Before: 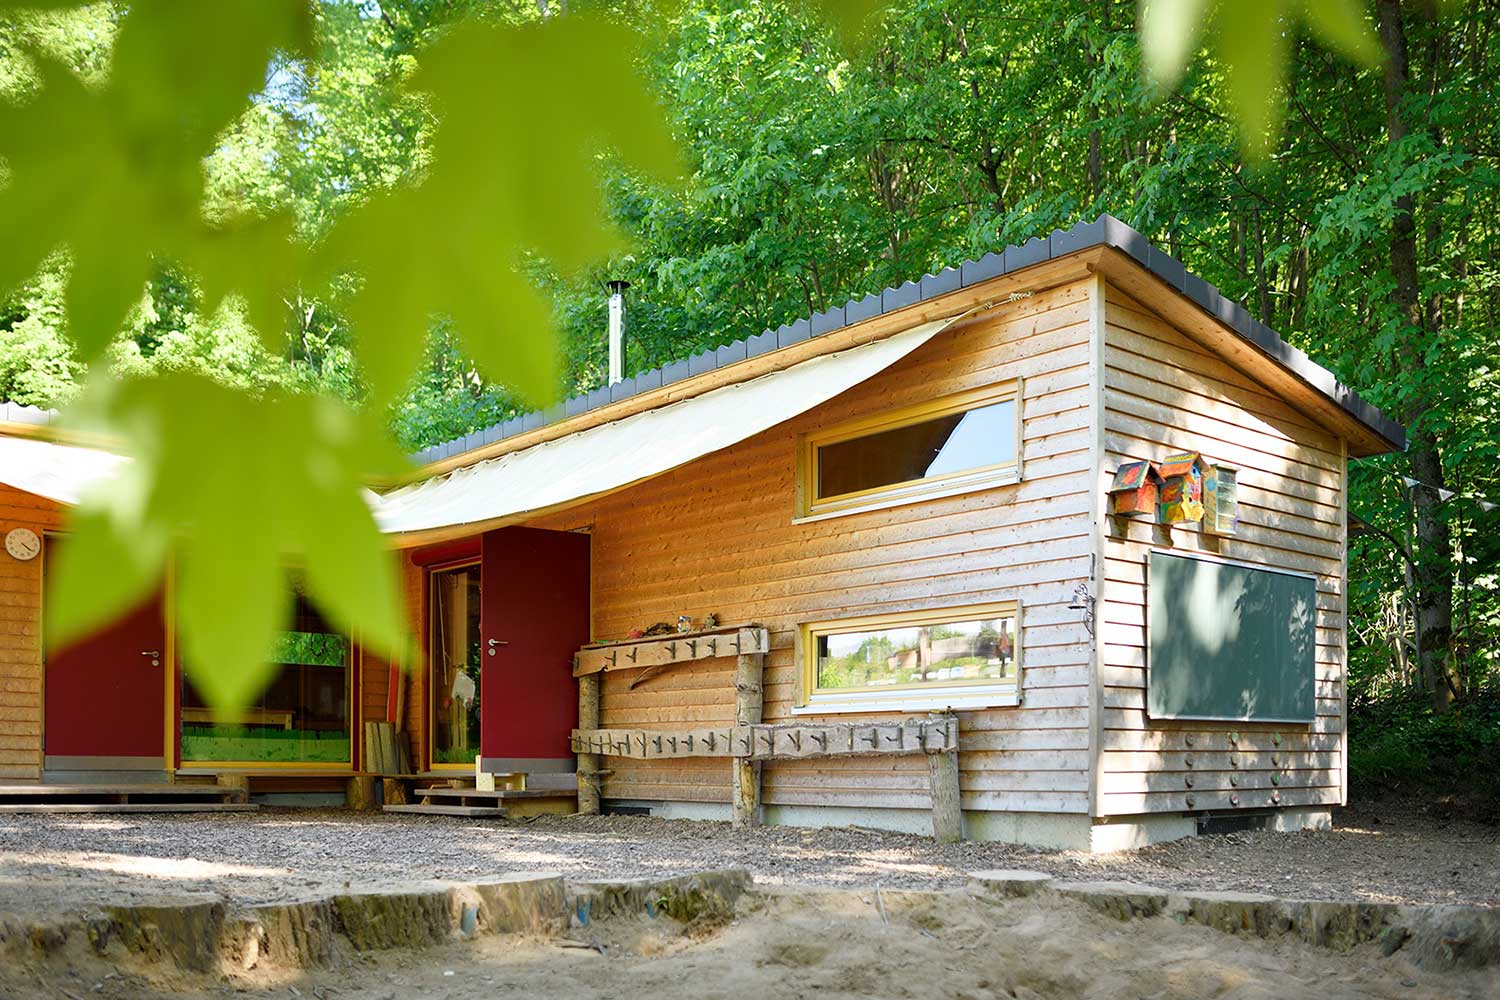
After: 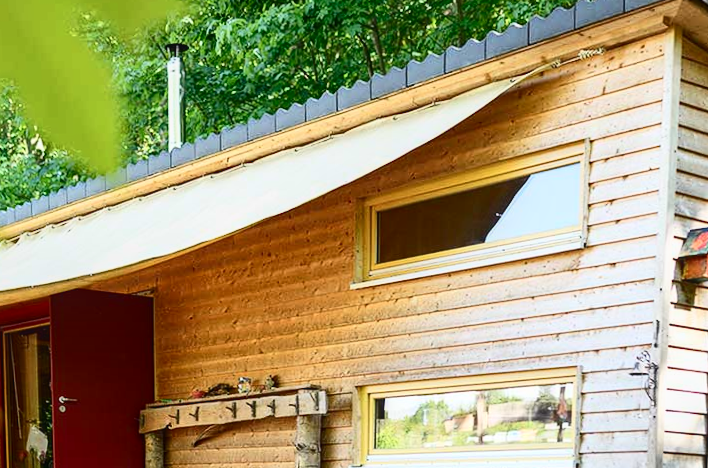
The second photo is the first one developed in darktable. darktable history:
rotate and perspective: rotation 0.062°, lens shift (vertical) 0.115, lens shift (horizontal) -0.133, crop left 0.047, crop right 0.94, crop top 0.061, crop bottom 0.94
local contrast: detail 110%
crop: left 25%, top 25%, right 25%, bottom 25%
contrast brightness saturation: contrast 0.28
